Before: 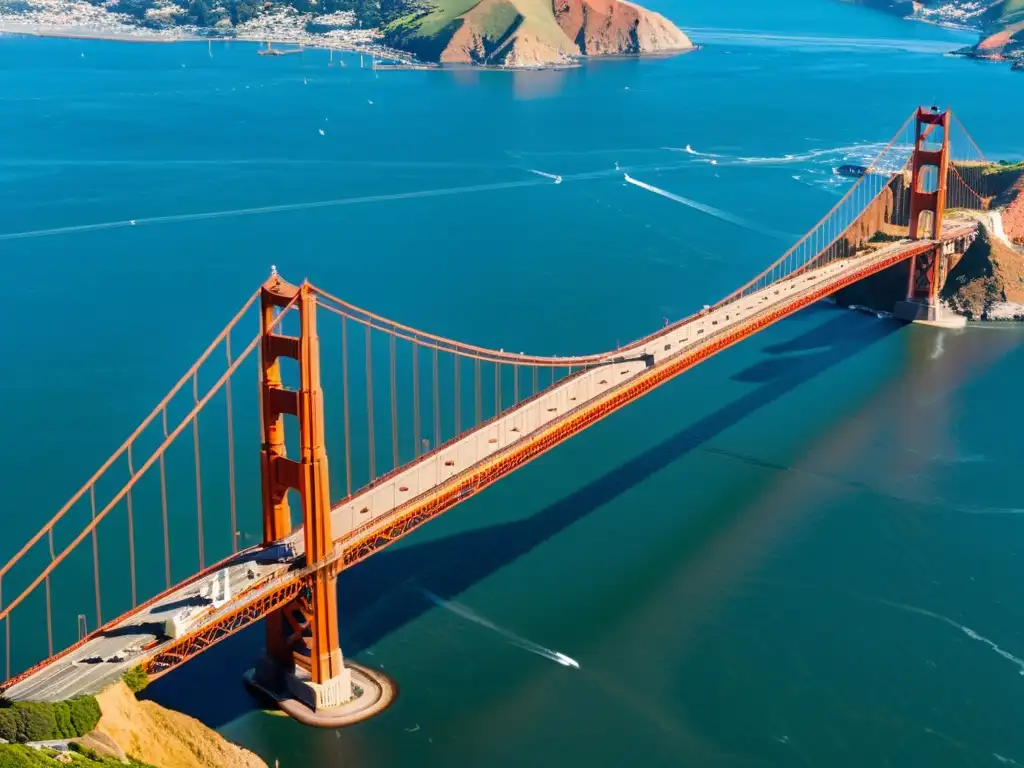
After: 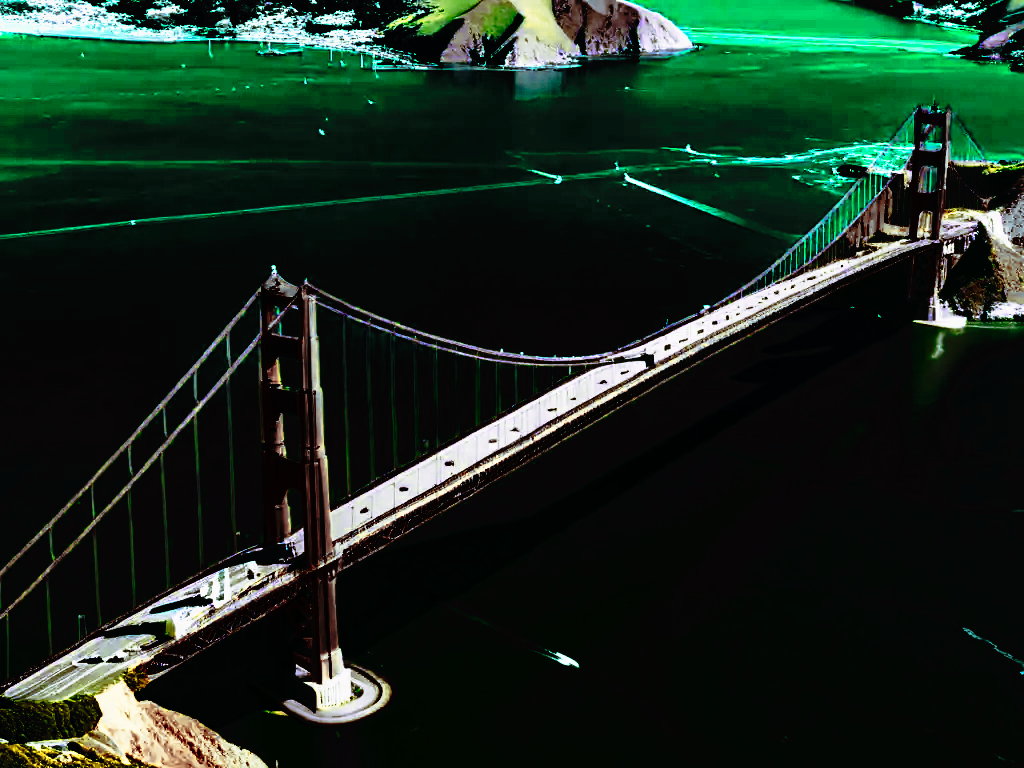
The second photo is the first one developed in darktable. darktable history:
tone curve: curves: ch0 [(0, 0) (0.003, 0.005) (0.011, 0.005) (0.025, 0.006) (0.044, 0.008) (0.069, 0.01) (0.1, 0.012) (0.136, 0.015) (0.177, 0.019) (0.224, 0.017) (0.277, 0.015) (0.335, 0.018) (0.399, 0.043) (0.468, 0.118) (0.543, 0.349) (0.623, 0.591) (0.709, 0.88) (0.801, 0.983) (0.898, 0.973) (1, 1)], preserve colors none
color look up table: target L [102.05, 94.82, 72.82, 70.84, 101.63, 71.51, 72.52, 61.39, 47.74, 55.65, 32.23, 0.471, 200.61, 102.21, 76.82, 70.68, 60.22, 54.49, 34.85, 0.532, 0.139, 2.988, 16.82, 34.36, 5.838, 0.274, 74.72, 68.27, 59.62, 57.16, 35.73, 52.23, 31.37, 40.33, 6.052, 1.101, 20.78, 35.46, 11.23, 94.76, 72.68, 71.91, 93.82, 65.98, 61.78, 54.18, 55.22, 40.43, 3.741], target a [-3.704, -70.61, -7.308, -23.8, -4.226, -19.12, -10.47, -1.476, 2.002, -14.76, -61.83, -0.375, 0, 0, 0.62, 2.721, 4.444, 3.026, 2.322, -0.104, 0.647, 20.76, 52.63, 1.384, 20.95, 0, 5.411, 12.2, 4.701, 28.1, -11.9, 21.96, -60.2, 24.93, -9.129, 18.17, 59.11, 0.131, -3.932, -60.82, -6.952, -16.25, -72.48, -16.94, -9.471, -12.82, -12.34, -14.24, -2.484], target b [46.77, 50.56, -49.32, 24.71, 49.09, 10.39, 8.126, 18.83, 18.55, 13.36, 50.44, 0.283, 0, -0.001, 0.248, 7.981, 0.273, 2.261, 5.535, 0.38, -0.186, 4.23, 28.4, 4.776, 5.294, 0, -44.82, -9.722, -15.12, -2.521, 1.704, -26.99, 37.85, 4.83, -9.581, -62.38, -22.02, -2.653, -0.952, -10.58, -50, -3.606, 33.5, 4.687, -0.179, 8.995, 4.887, 9.549, -9.627], num patches 49
